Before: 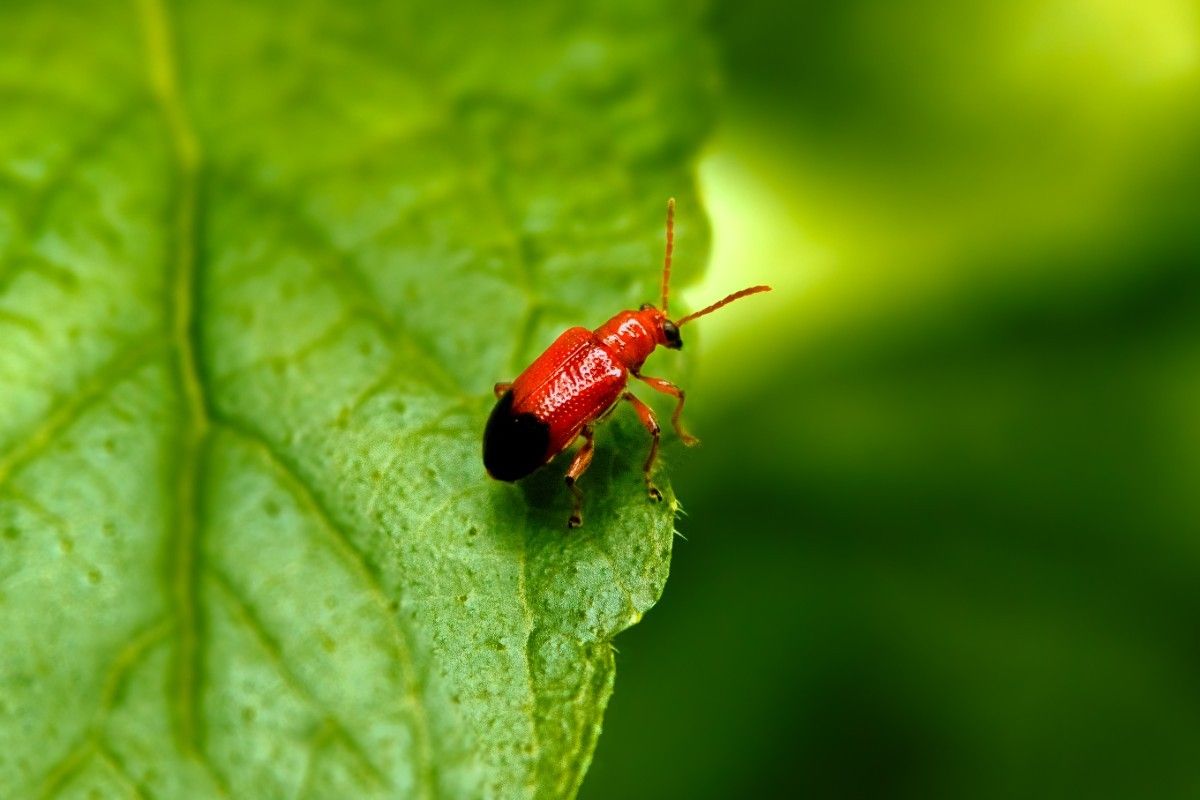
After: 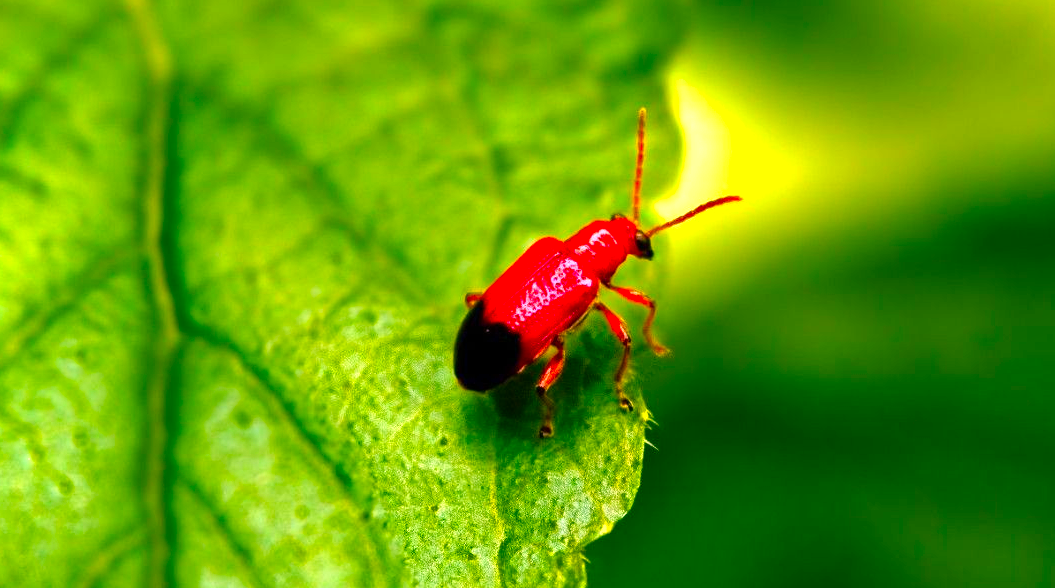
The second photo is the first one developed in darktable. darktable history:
crop and rotate: left 2.425%, top 11.305%, right 9.6%, bottom 15.08%
color correction: highlights a* 19.5, highlights b* -11.53, saturation 1.69
levels: levels [0, 0.43, 0.859]
shadows and highlights: soften with gaussian
